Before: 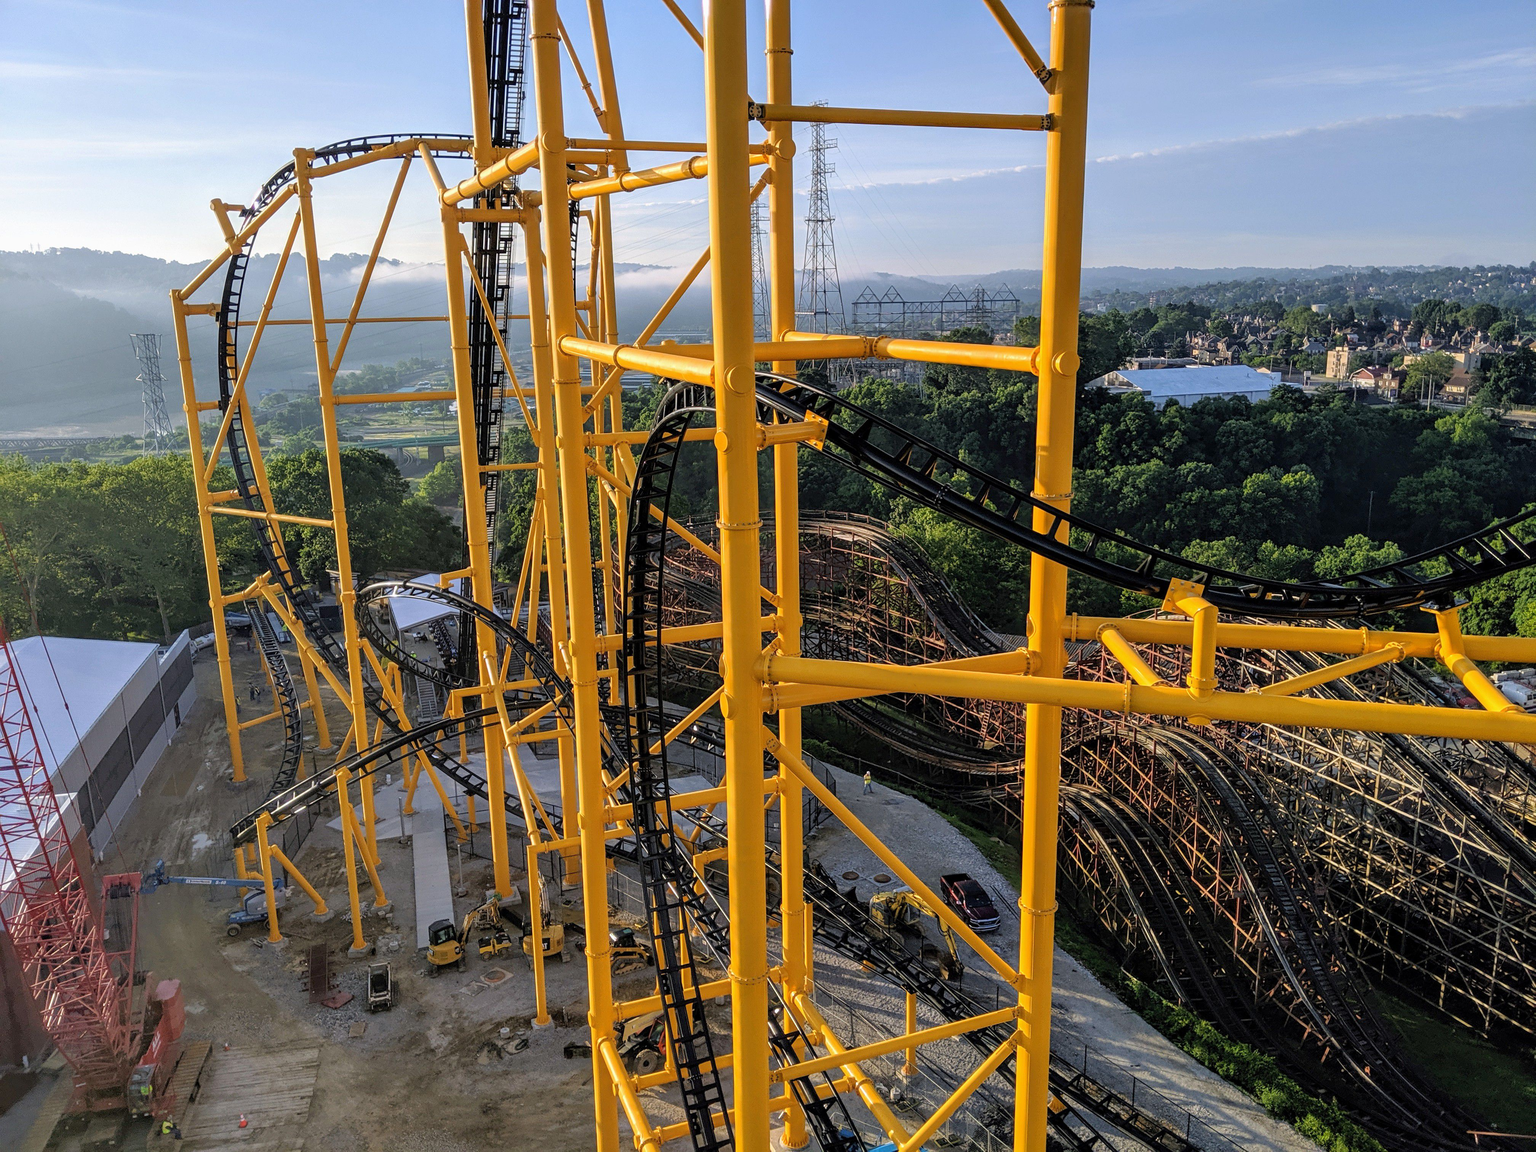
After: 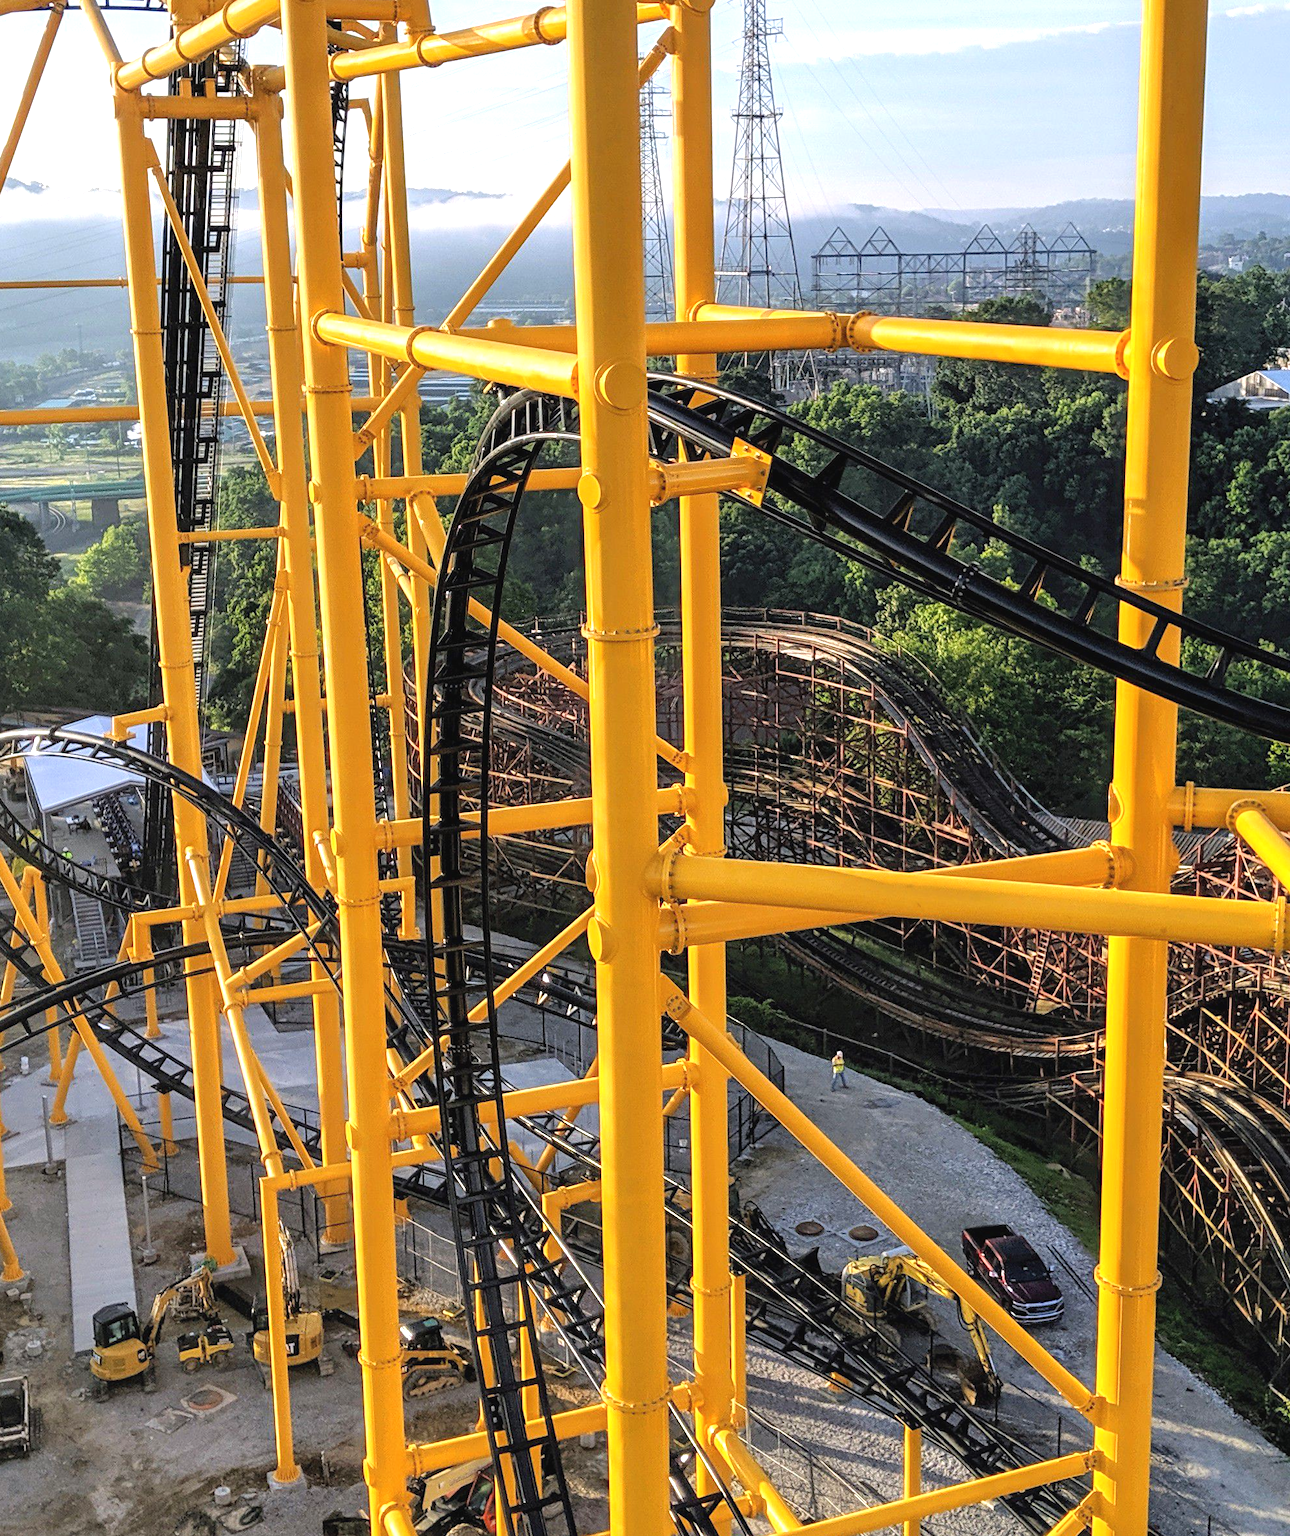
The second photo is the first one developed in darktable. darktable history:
exposure: black level correction -0.002, exposure 0.708 EV, compensate exposure bias true, compensate highlight preservation false
crop and rotate: angle 0.02°, left 24.353%, top 13.219%, right 26.156%, bottom 8.224%
